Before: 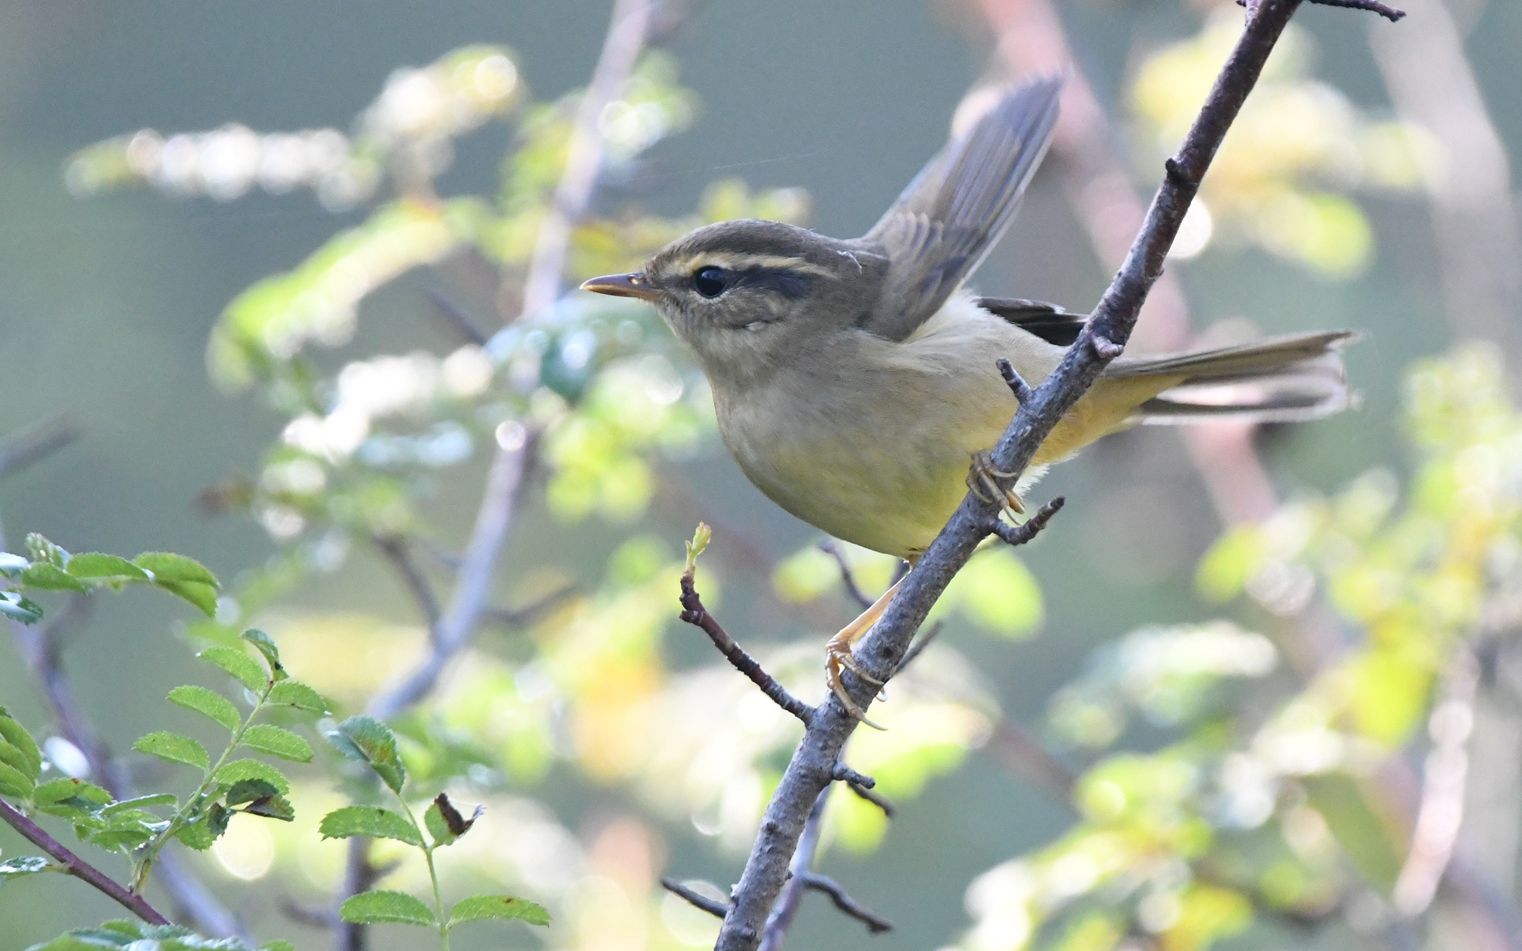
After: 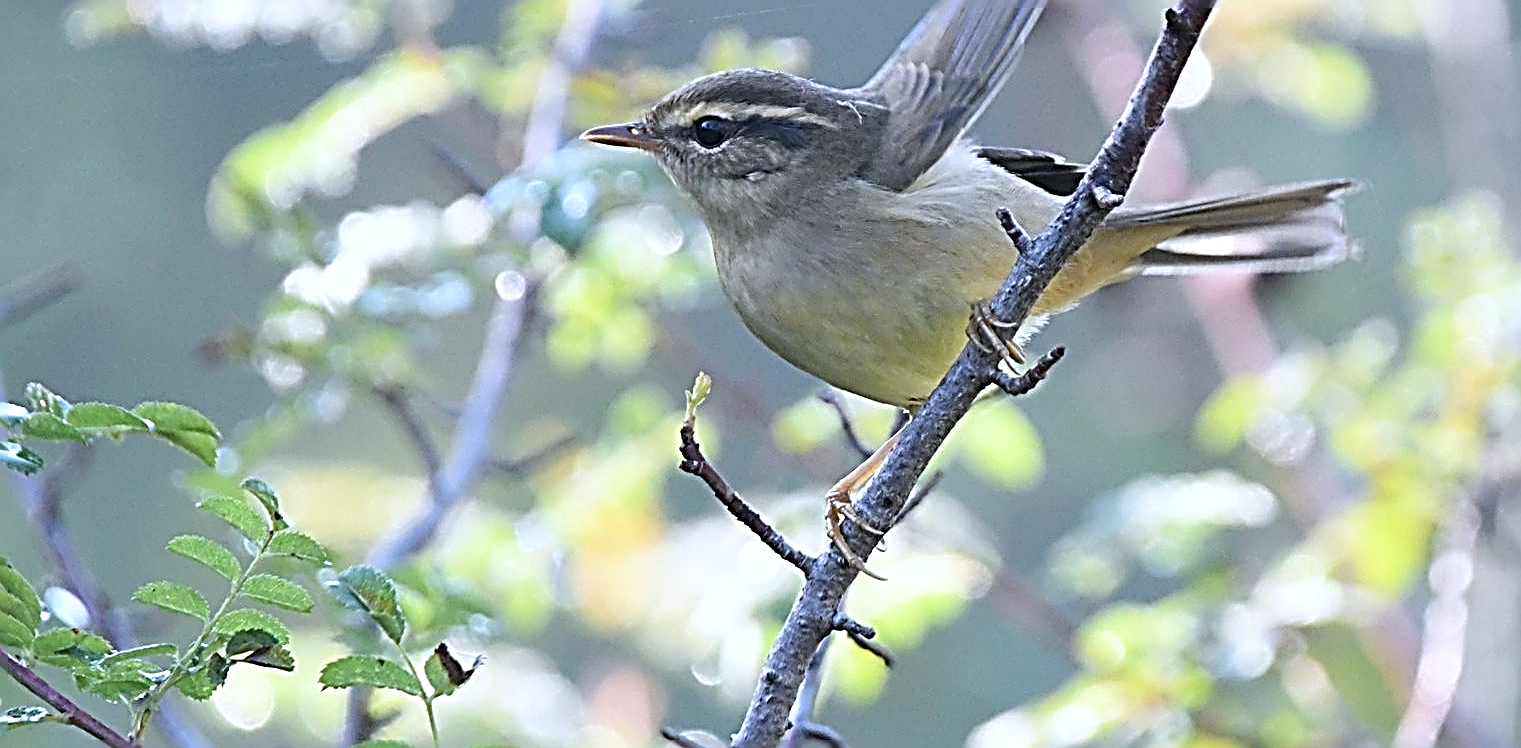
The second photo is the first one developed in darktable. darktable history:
color correction: highlights a* -0.669, highlights b* -9.63
crop and rotate: top 15.869%, bottom 5.46%
tone equalizer: edges refinement/feathering 500, mask exposure compensation -1.57 EV, preserve details no
sharpen: radius 3.16, amount 1.733
